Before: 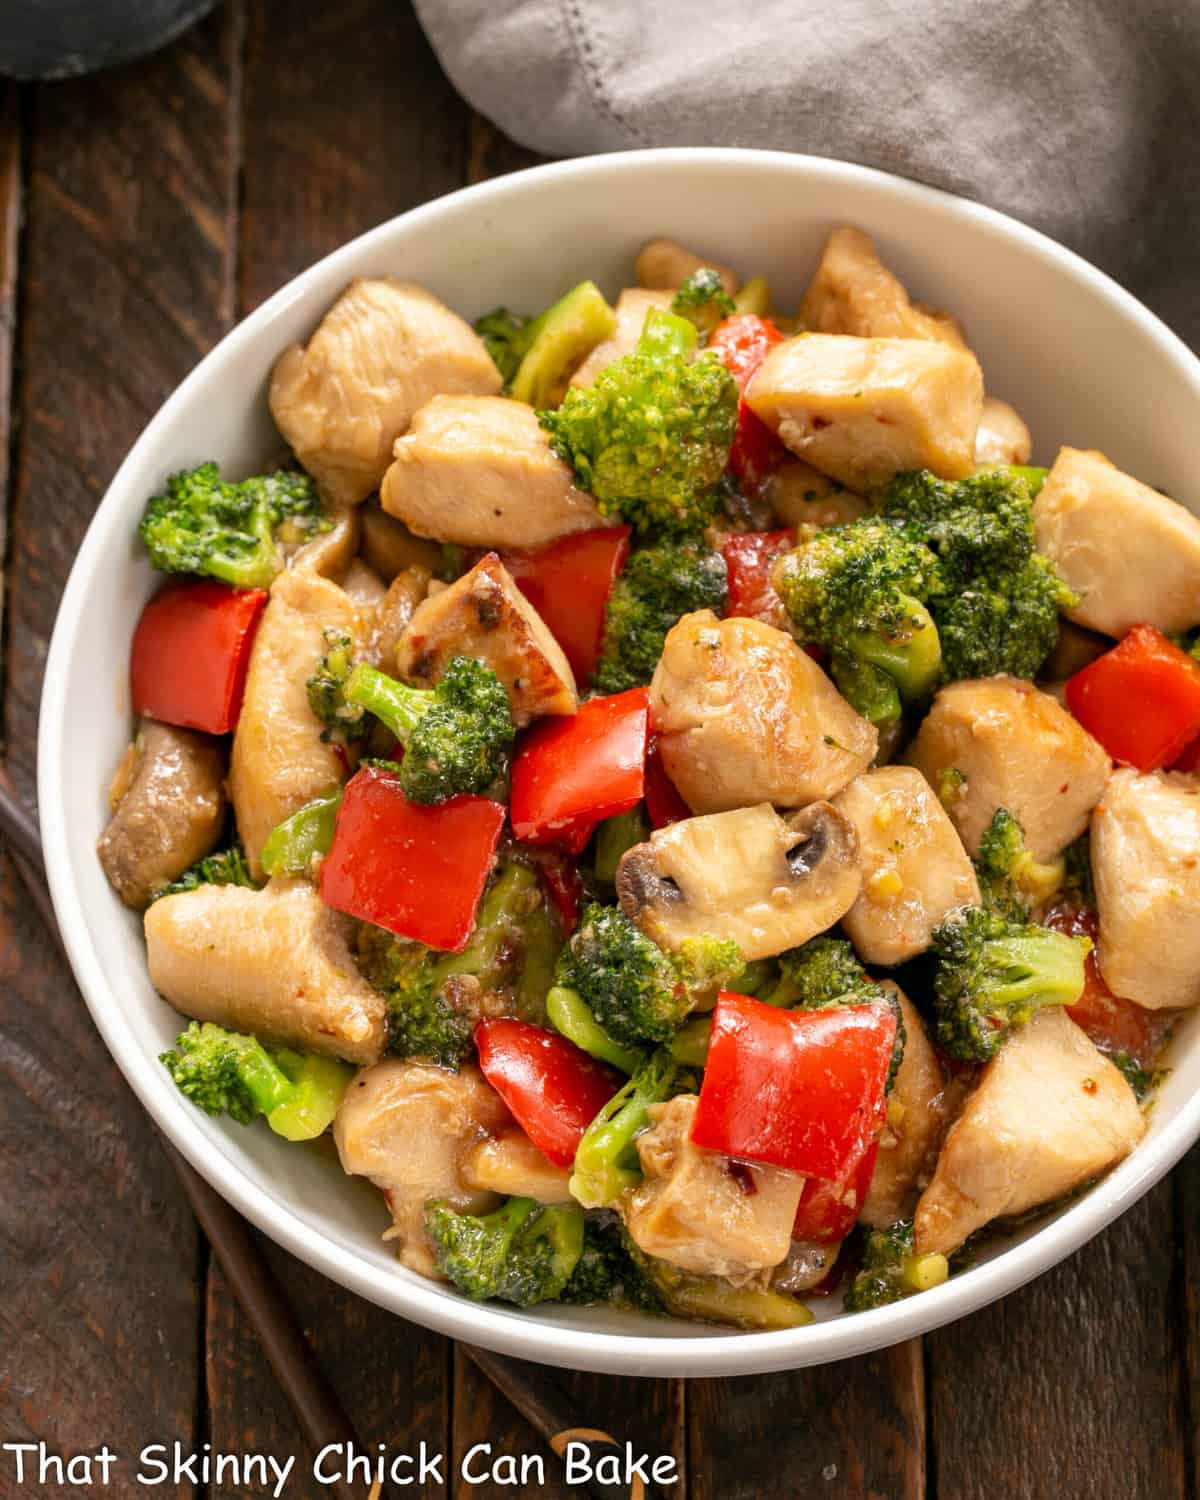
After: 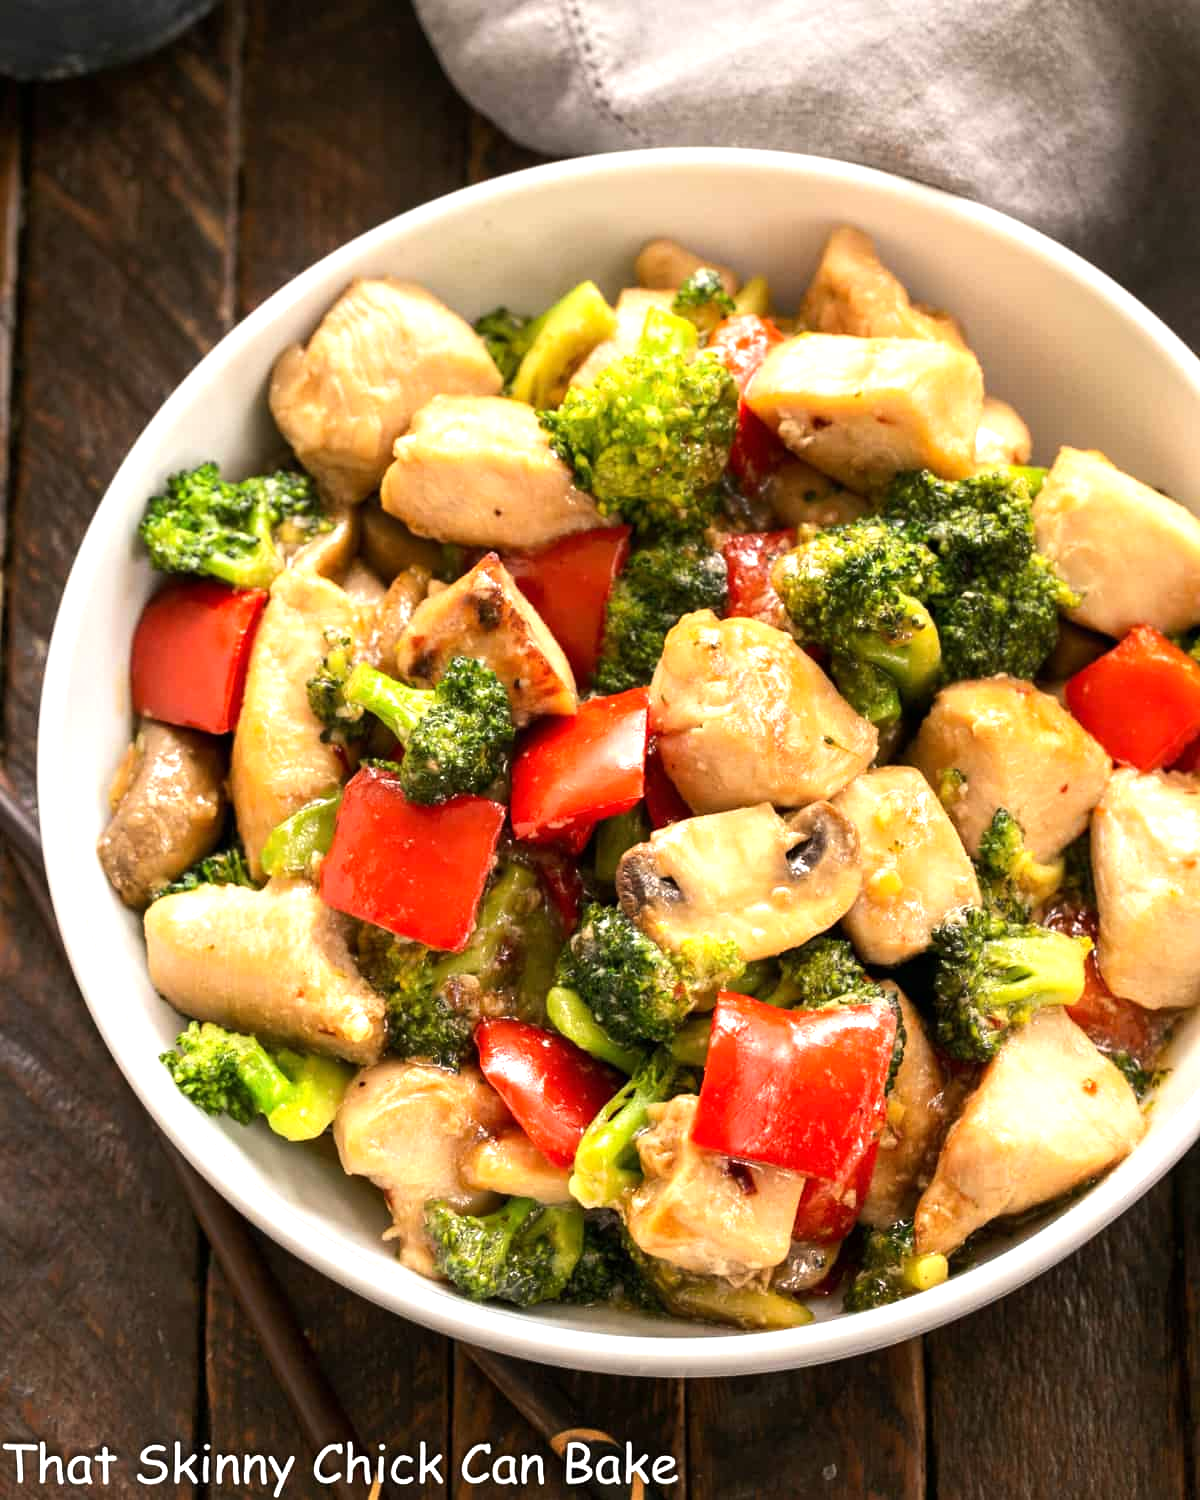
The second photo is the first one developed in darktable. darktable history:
tone equalizer: -8 EV 0.001 EV, -7 EV -0.002 EV, -6 EV 0.003 EV, -5 EV -0.037 EV, -4 EV -0.134 EV, -3 EV -0.155 EV, -2 EV 0.238 EV, -1 EV 0.708 EV, +0 EV 0.475 EV
